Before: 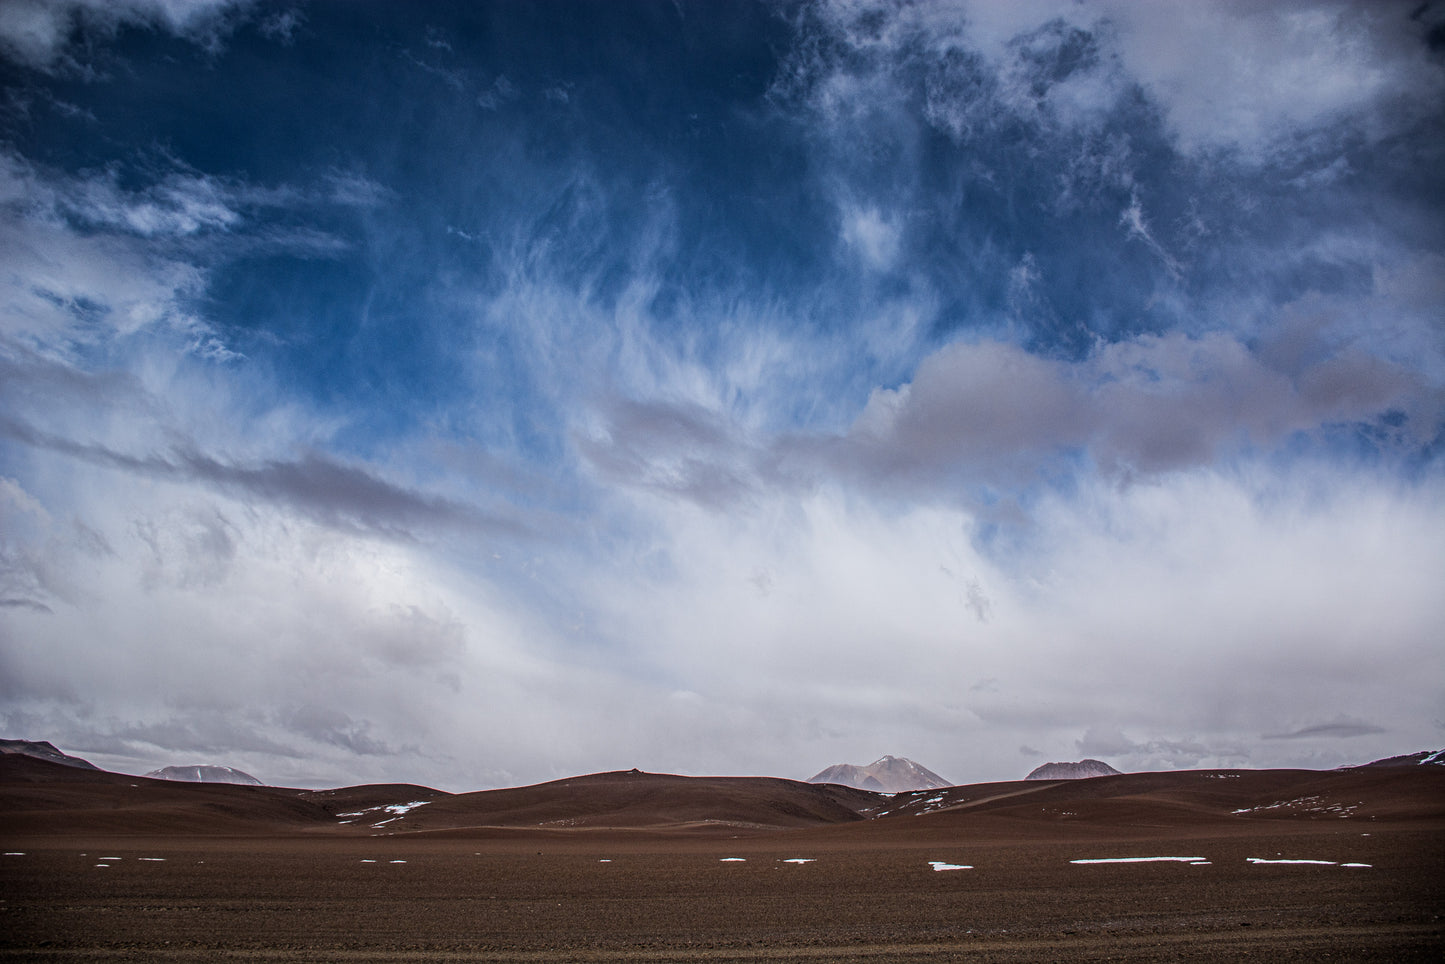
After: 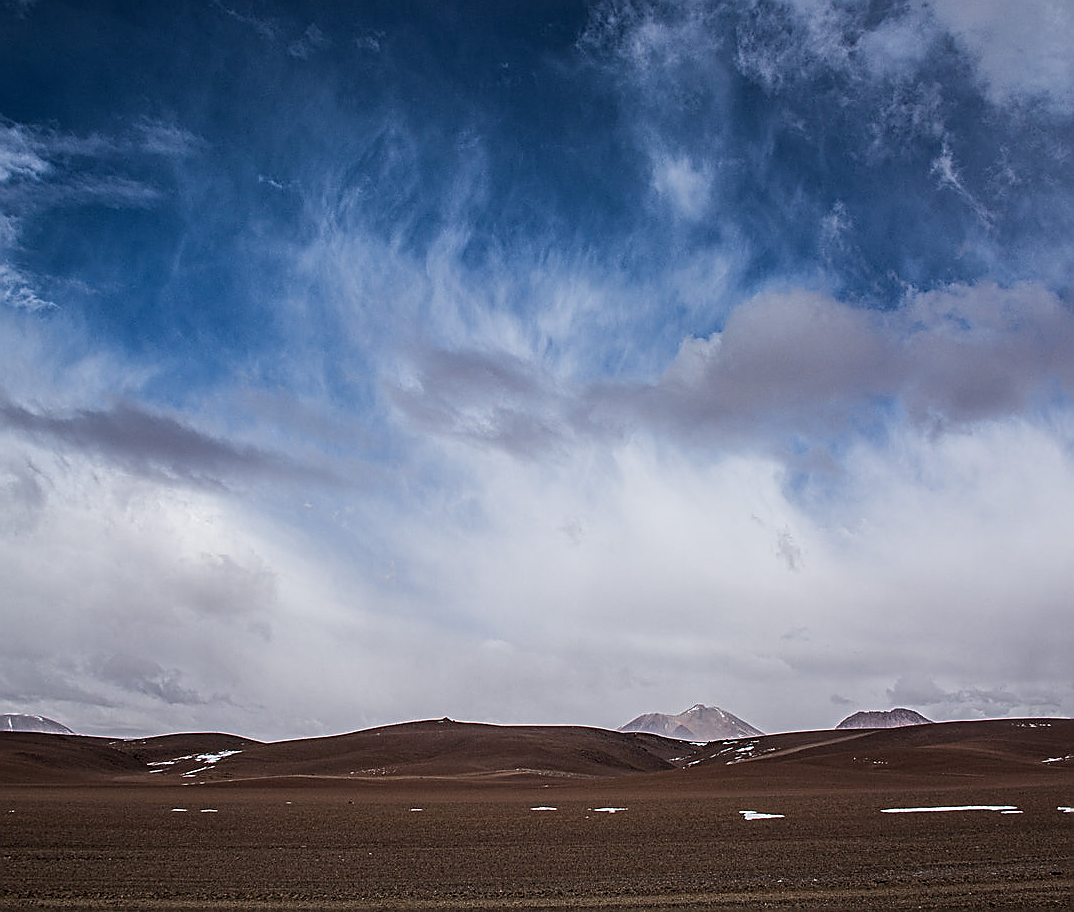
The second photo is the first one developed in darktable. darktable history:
sharpen: radius 1.424, amount 1.258, threshold 0.672
crop and rotate: left 13.134%, top 5.392%, right 12.52%
